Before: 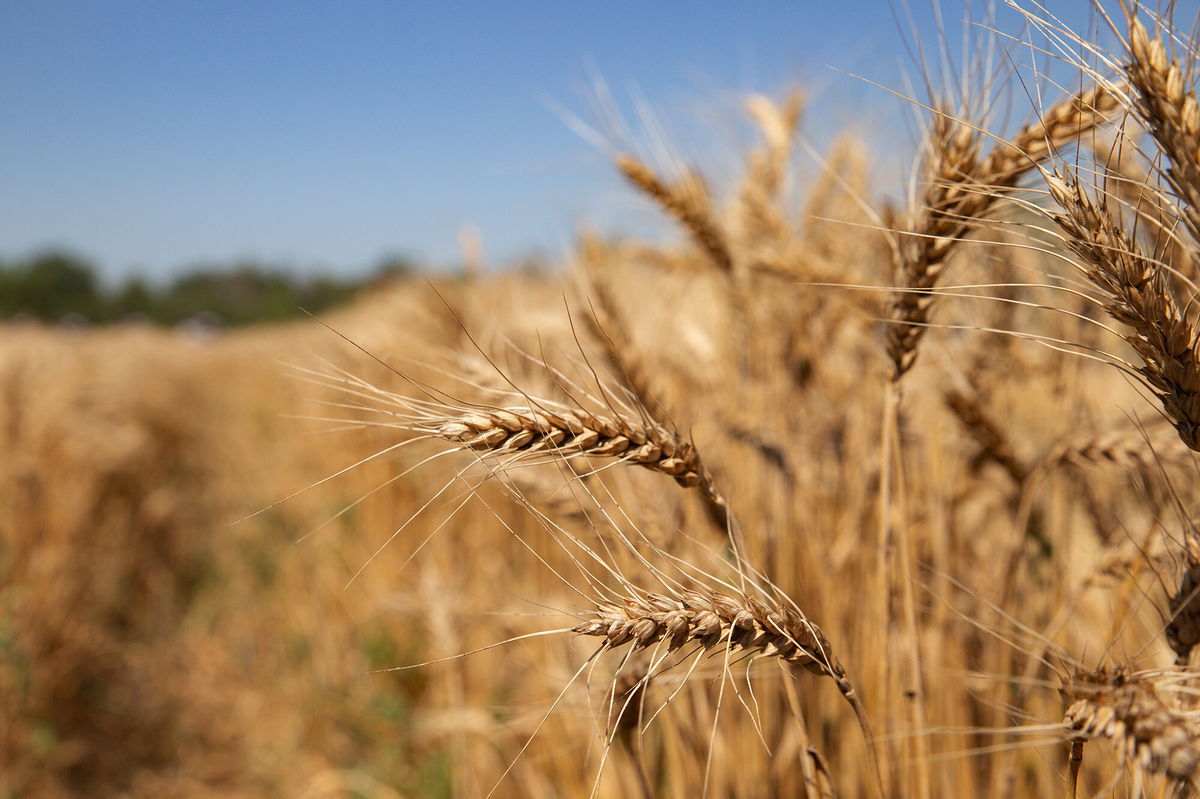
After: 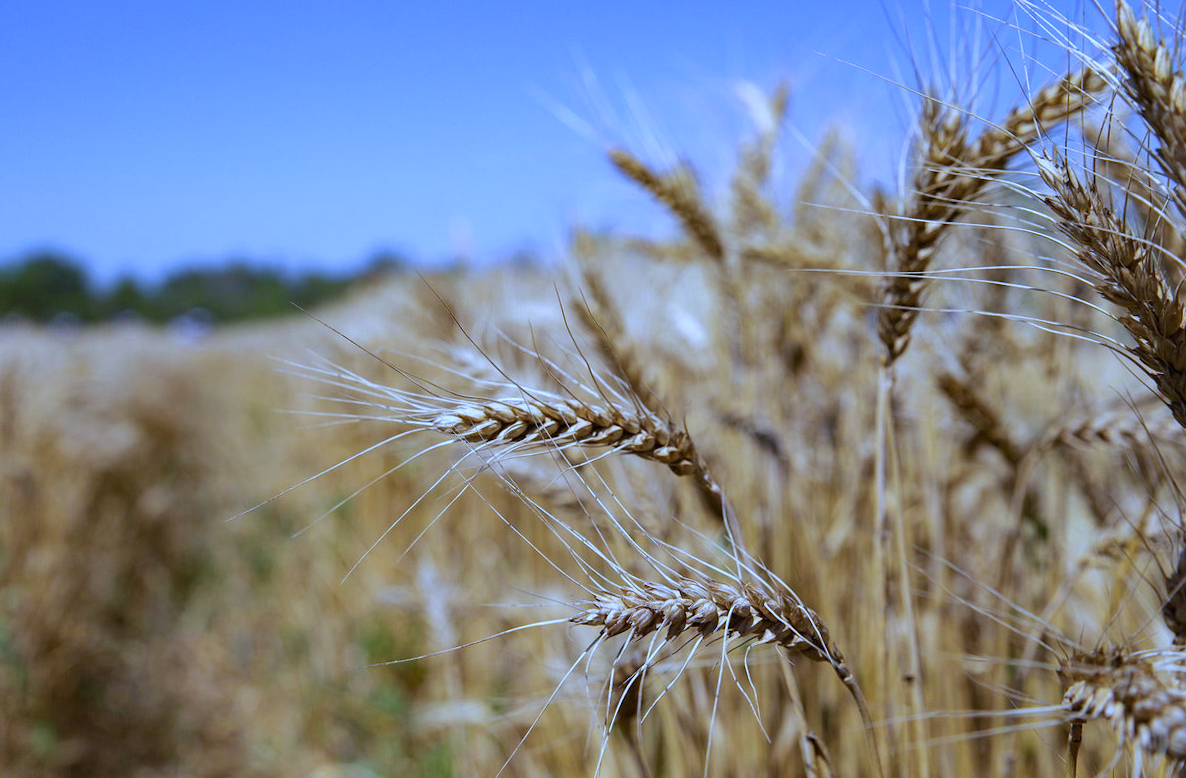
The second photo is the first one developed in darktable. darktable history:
rotate and perspective: rotation -1°, crop left 0.011, crop right 0.989, crop top 0.025, crop bottom 0.975
white balance: red 0.766, blue 1.537
velvia: on, module defaults
